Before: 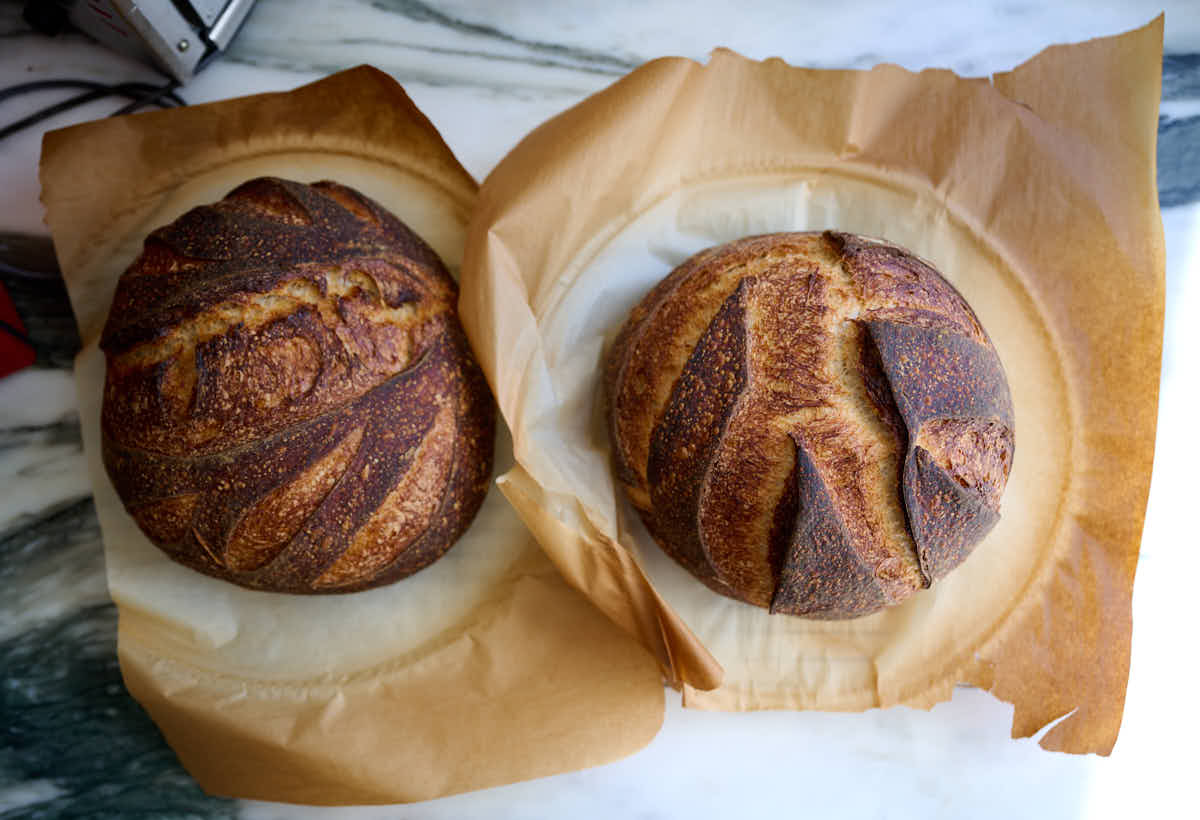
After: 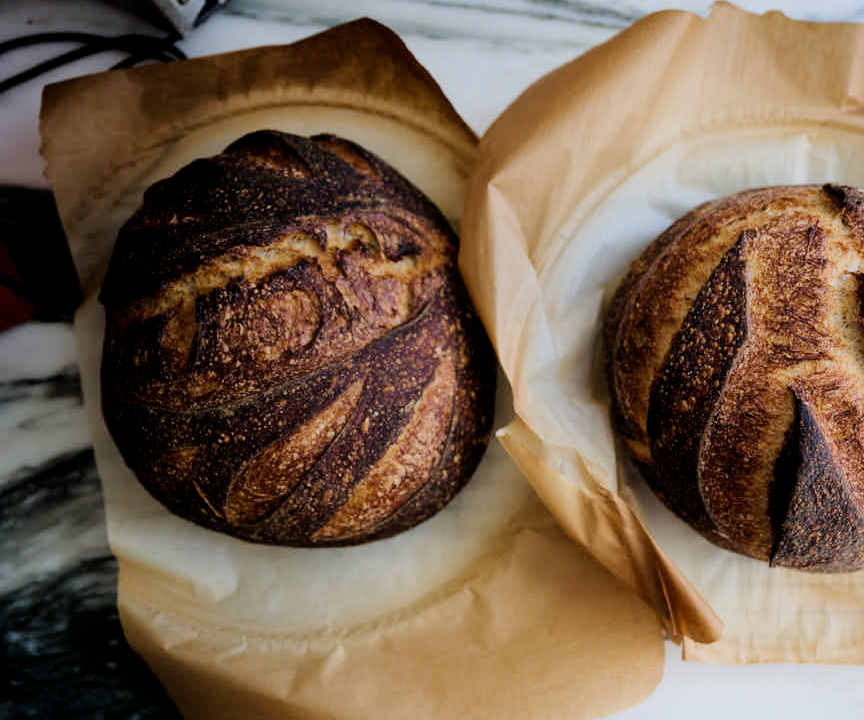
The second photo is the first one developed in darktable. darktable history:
filmic rgb: black relative exposure -5 EV, white relative exposure 3.5 EV, hardness 3.19, contrast 1.2, highlights saturation mix -50%
crop: top 5.803%, right 27.864%, bottom 5.804%
